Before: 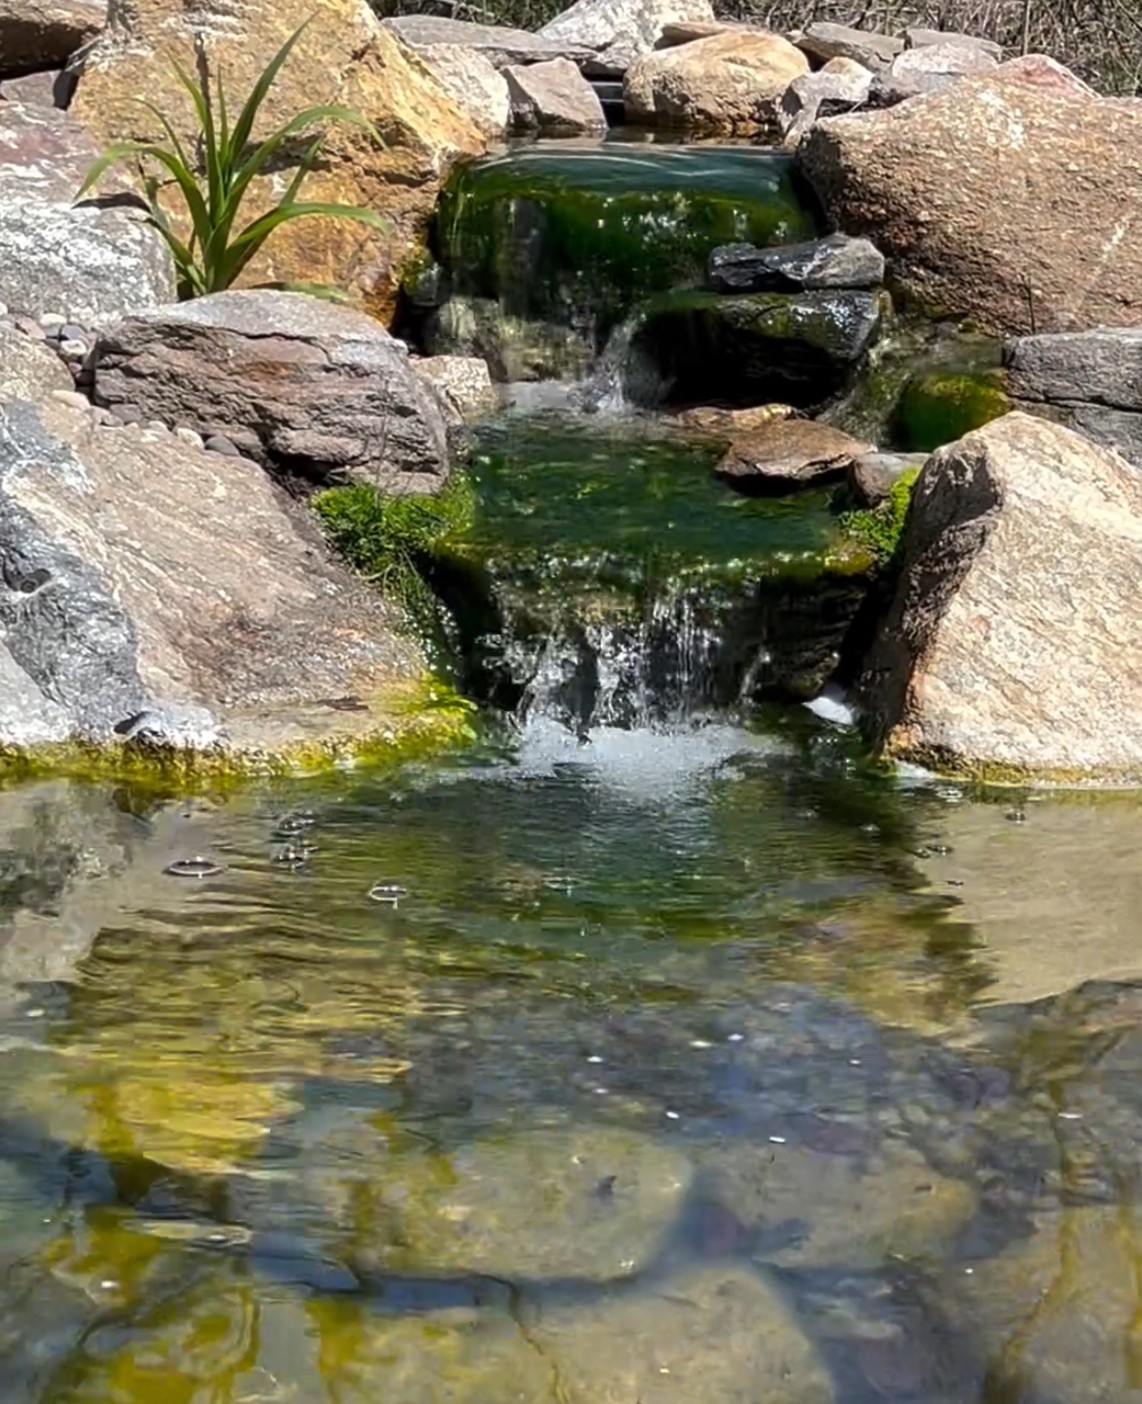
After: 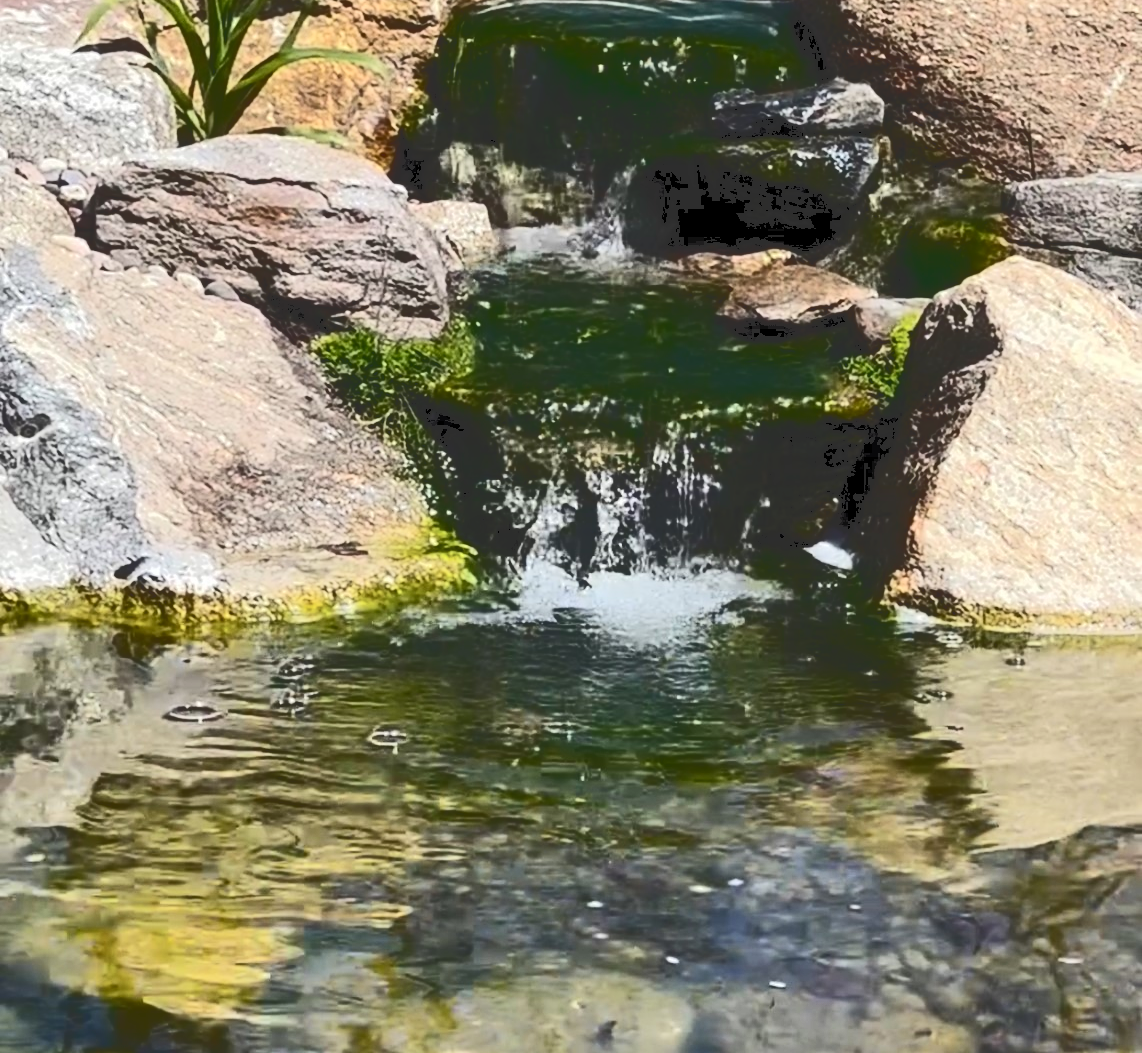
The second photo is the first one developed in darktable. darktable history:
tone curve: curves: ch0 [(0, 0) (0.003, 0.184) (0.011, 0.184) (0.025, 0.189) (0.044, 0.192) (0.069, 0.194) (0.1, 0.2) (0.136, 0.202) (0.177, 0.206) (0.224, 0.214) (0.277, 0.243) (0.335, 0.297) (0.399, 0.39) (0.468, 0.508) (0.543, 0.653) (0.623, 0.754) (0.709, 0.834) (0.801, 0.887) (0.898, 0.925) (1, 1)], color space Lab, independent channels, preserve colors none
crop: top 11.058%, bottom 13.89%
